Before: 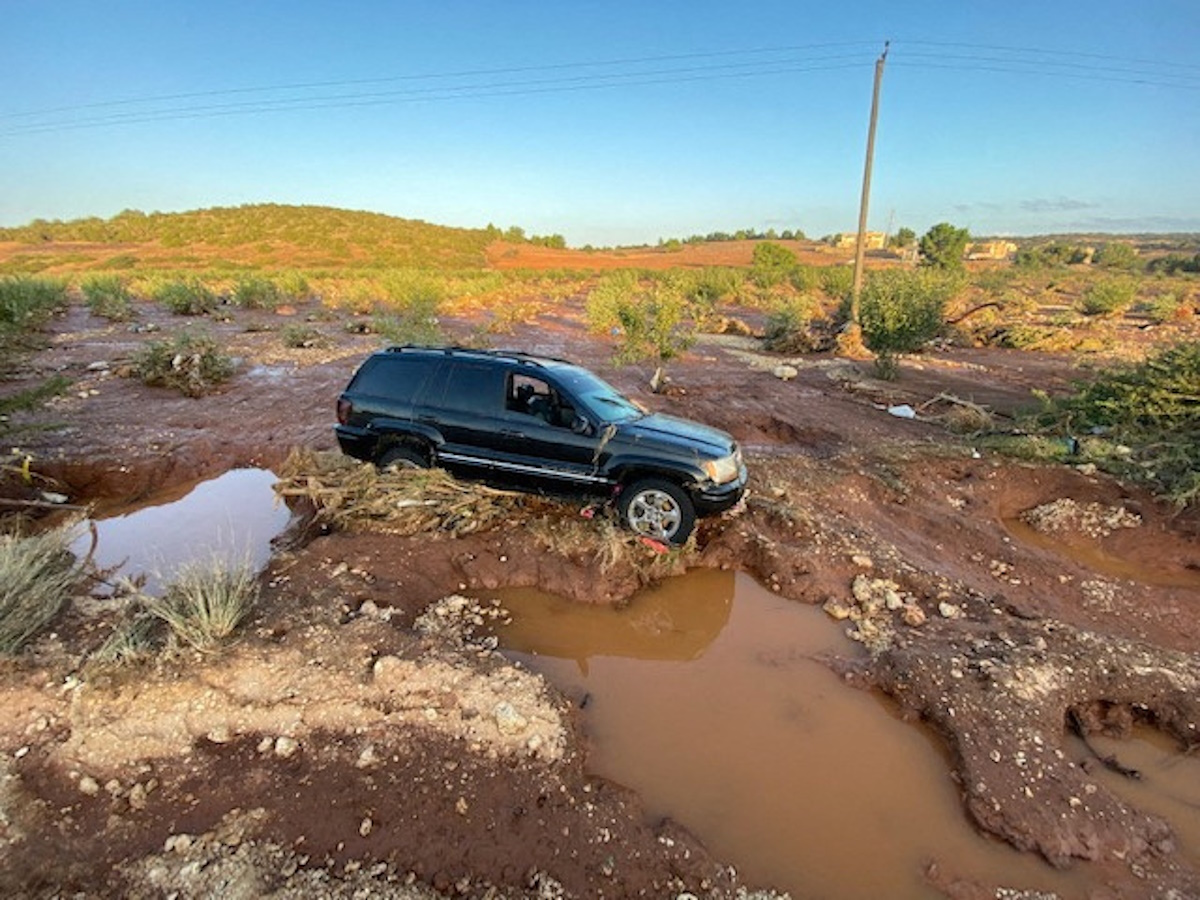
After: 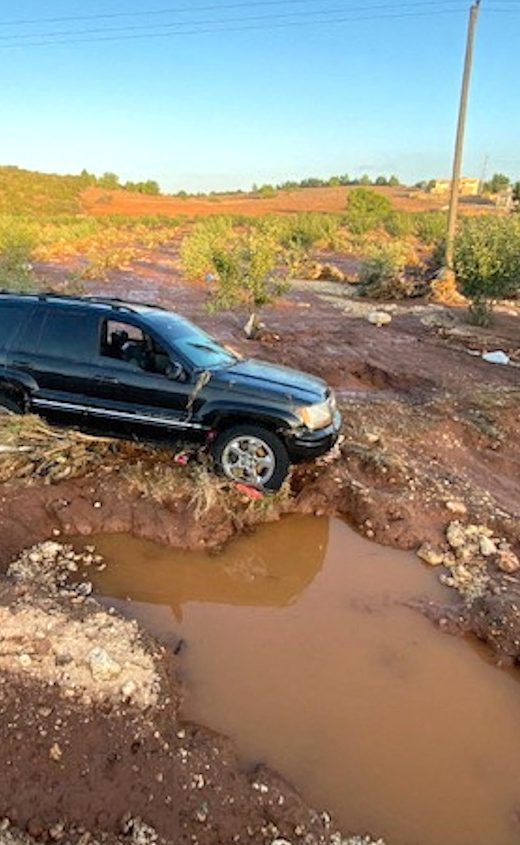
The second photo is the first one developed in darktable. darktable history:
crop: left 33.866%, top 6.058%, right 22.751%
exposure: exposure 0.202 EV, compensate highlight preservation false
